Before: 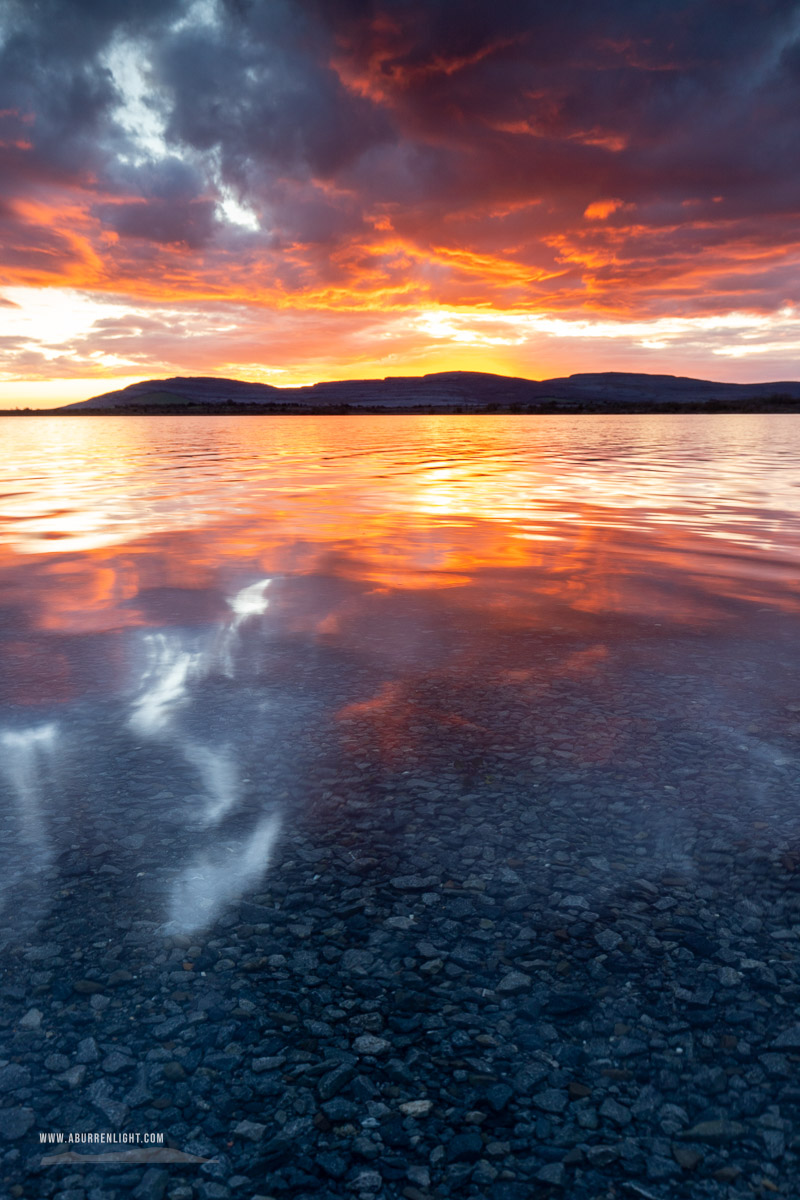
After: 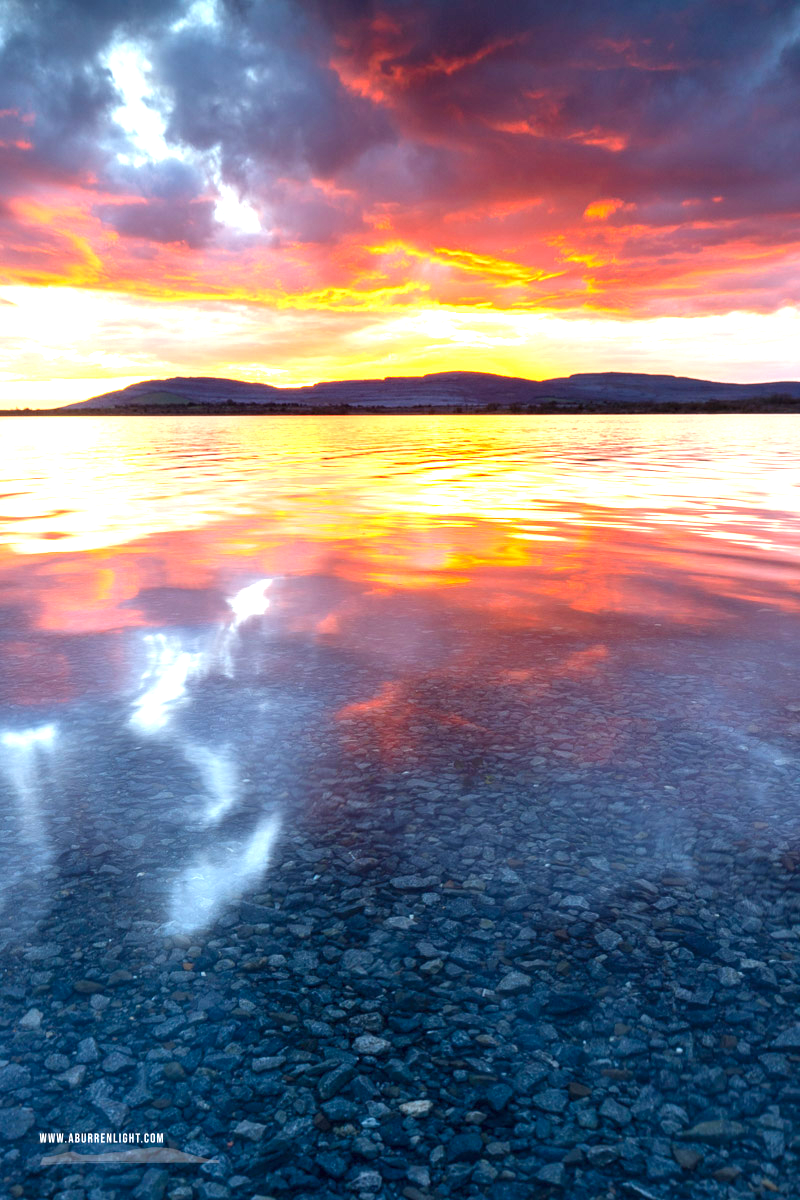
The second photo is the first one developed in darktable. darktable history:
exposure: black level correction 0, exposure 1.2 EV, compensate highlight preservation false
contrast brightness saturation: saturation 0.13
